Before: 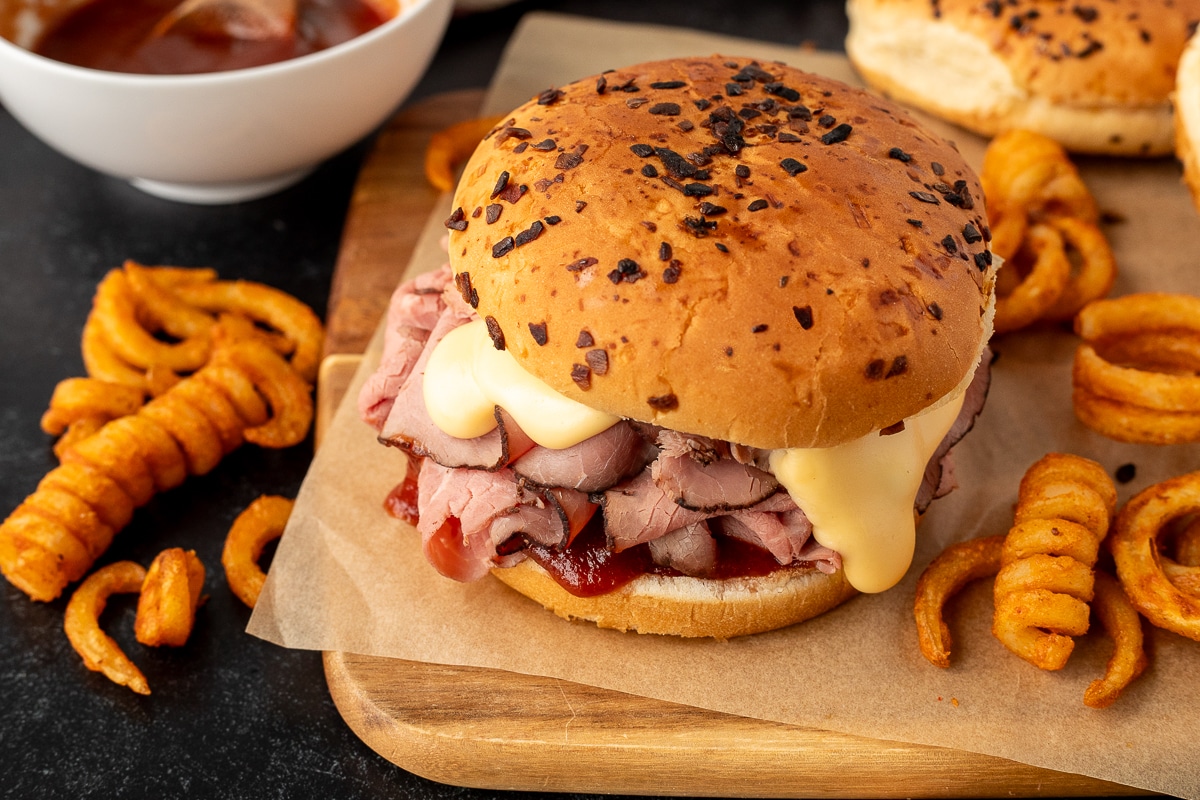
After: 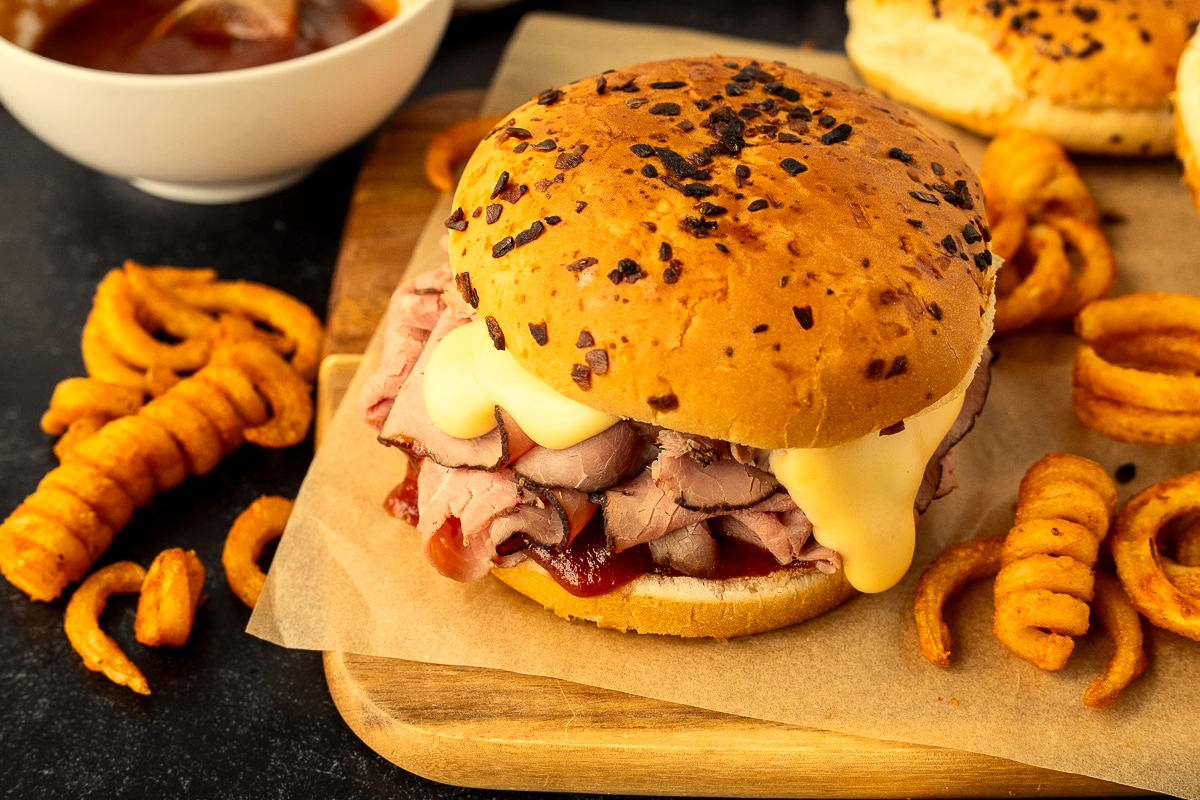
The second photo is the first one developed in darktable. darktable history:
contrast brightness saturation: contrast 0.154, brightness 0.051
color correction: highlights a* 2.51, highlights b* 22.75
